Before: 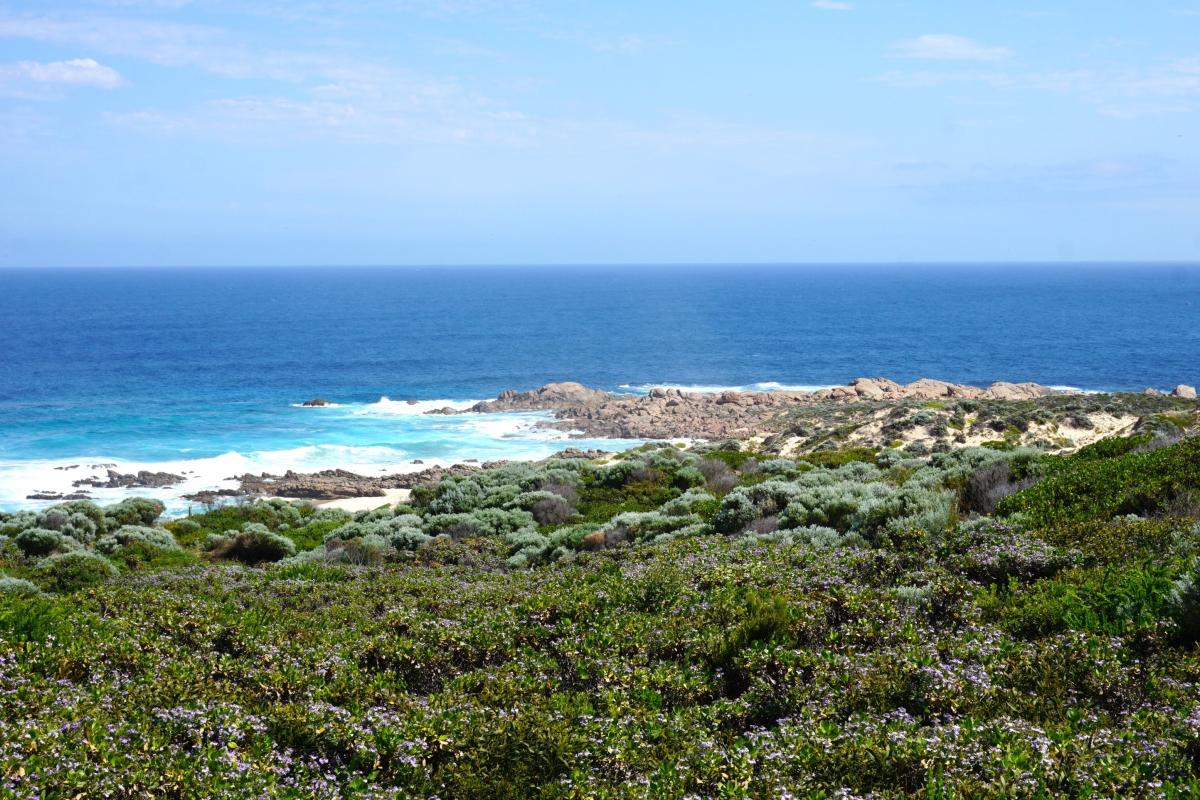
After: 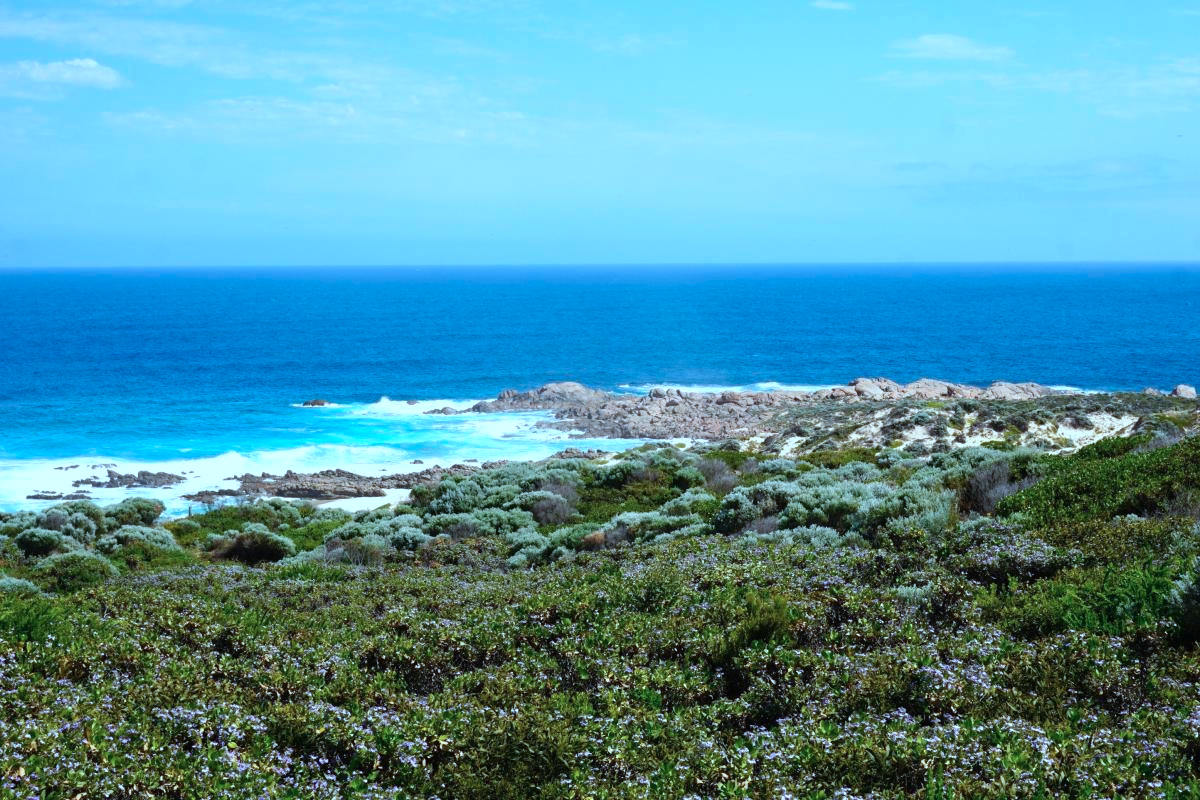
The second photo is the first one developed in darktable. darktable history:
color correction: highlights a* -9.7, highlights b* -21.94
